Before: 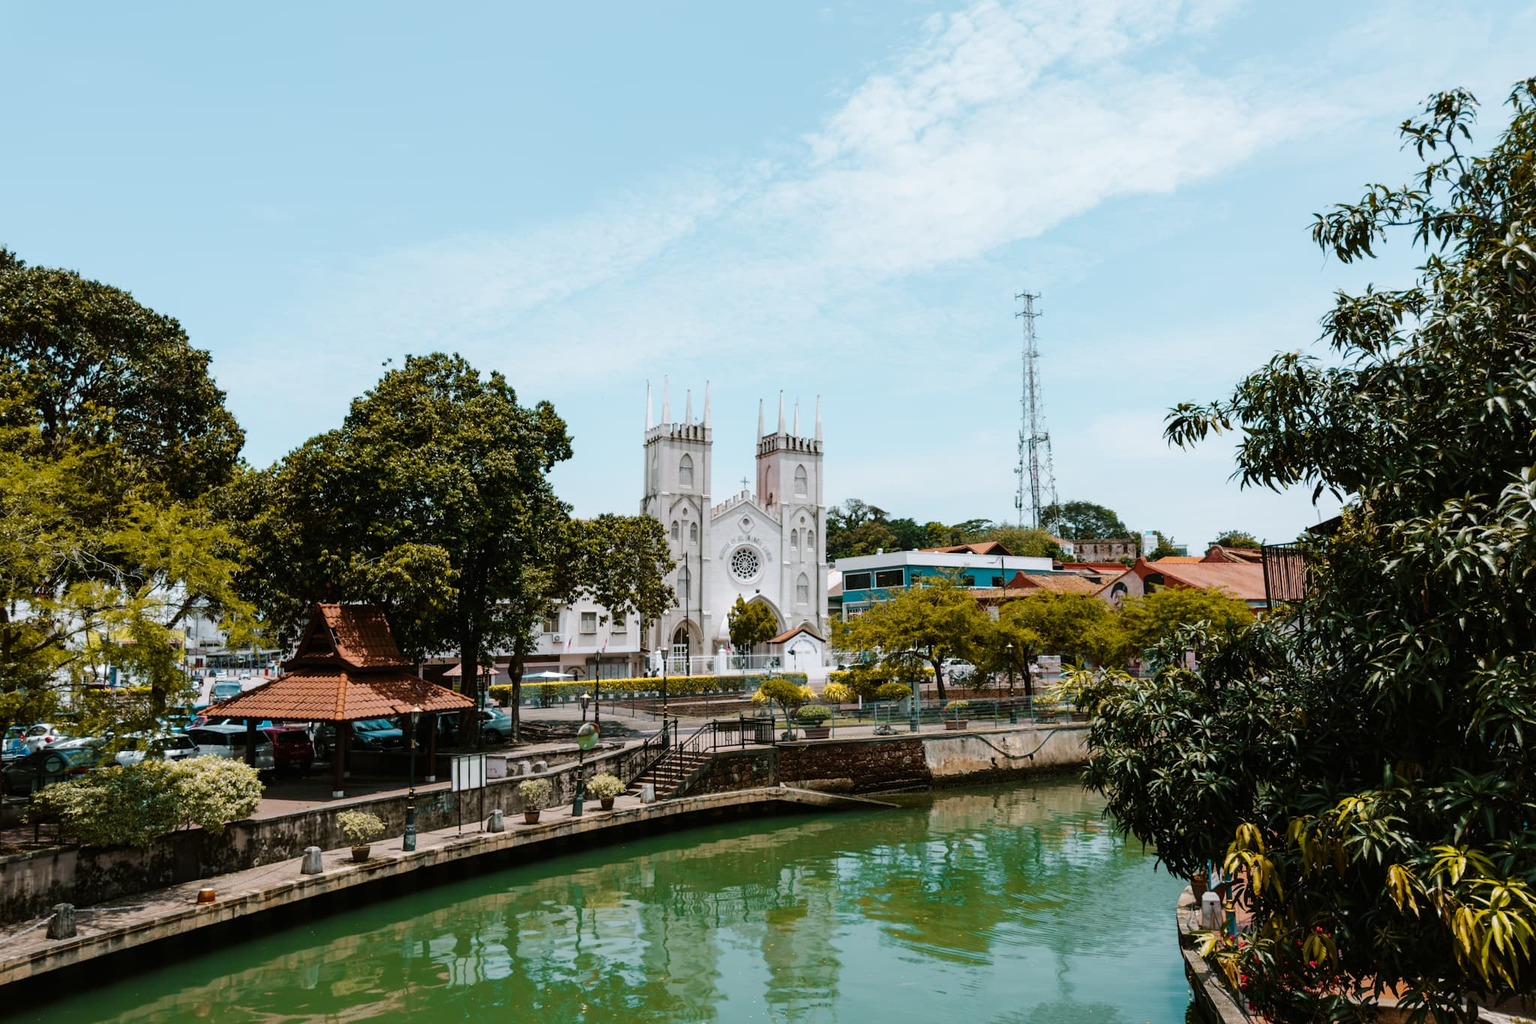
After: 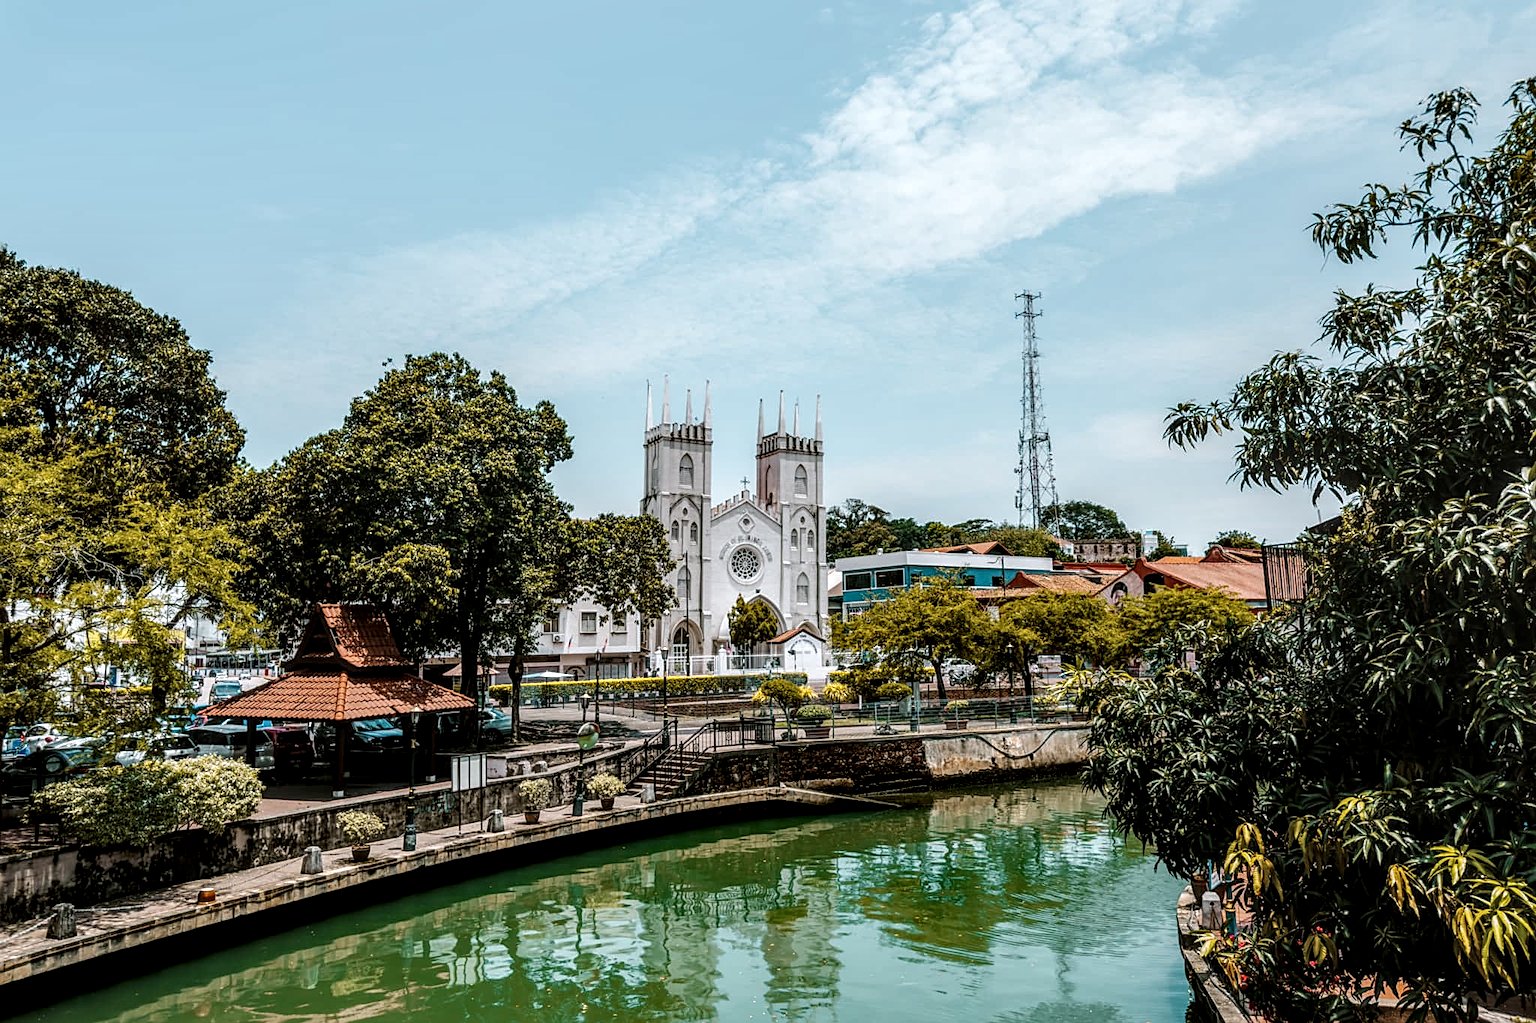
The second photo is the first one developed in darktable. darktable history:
local contrast: highlights 5%, shadows 0%, detail 181%
sharpen: on, module defaults
